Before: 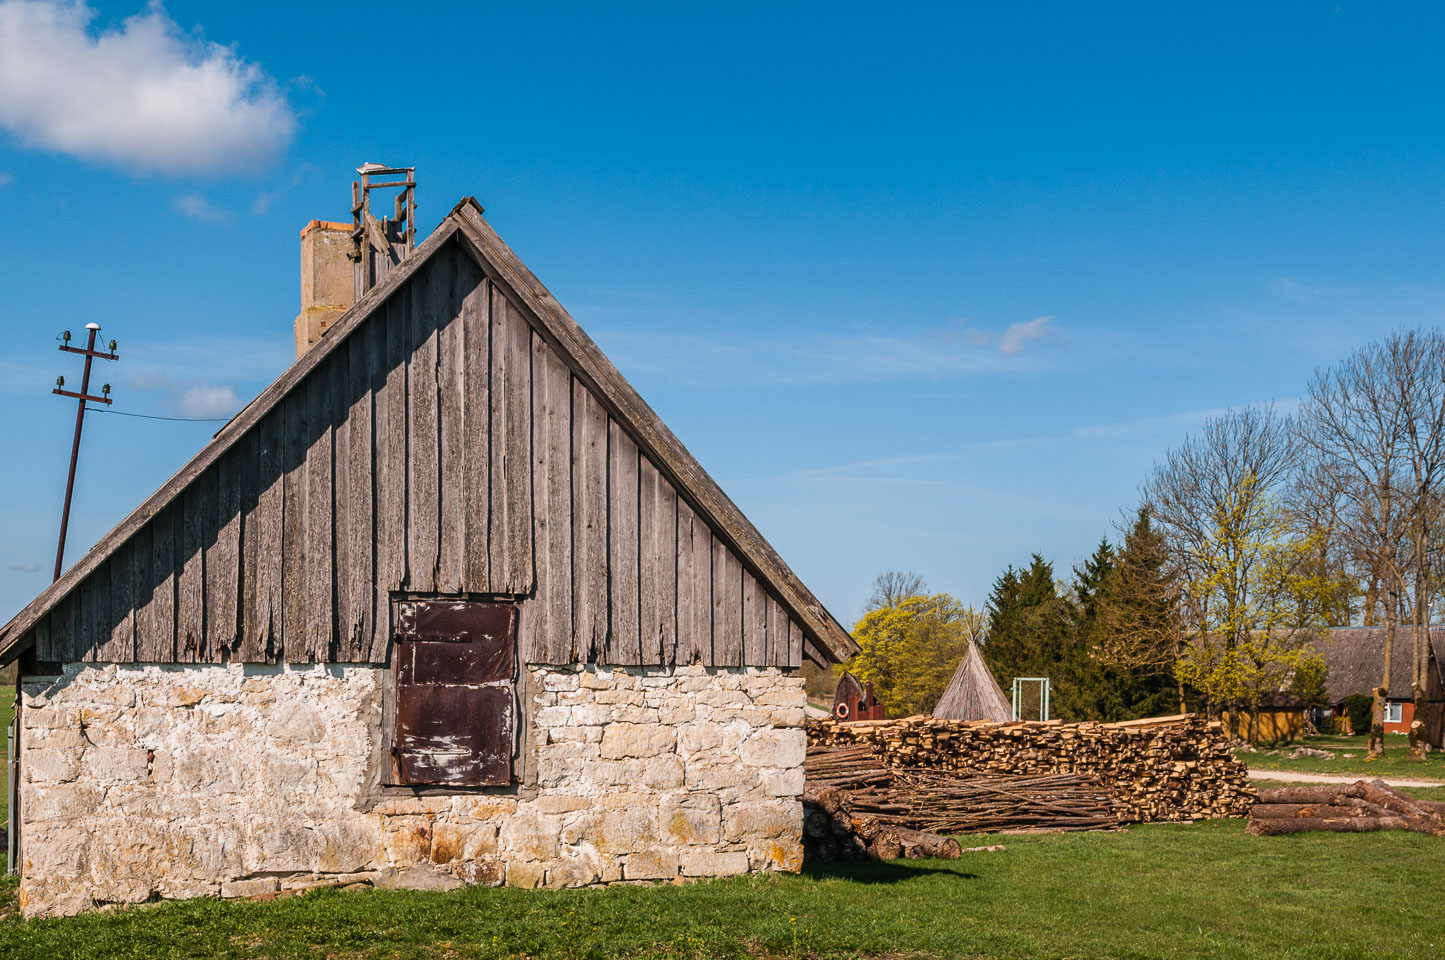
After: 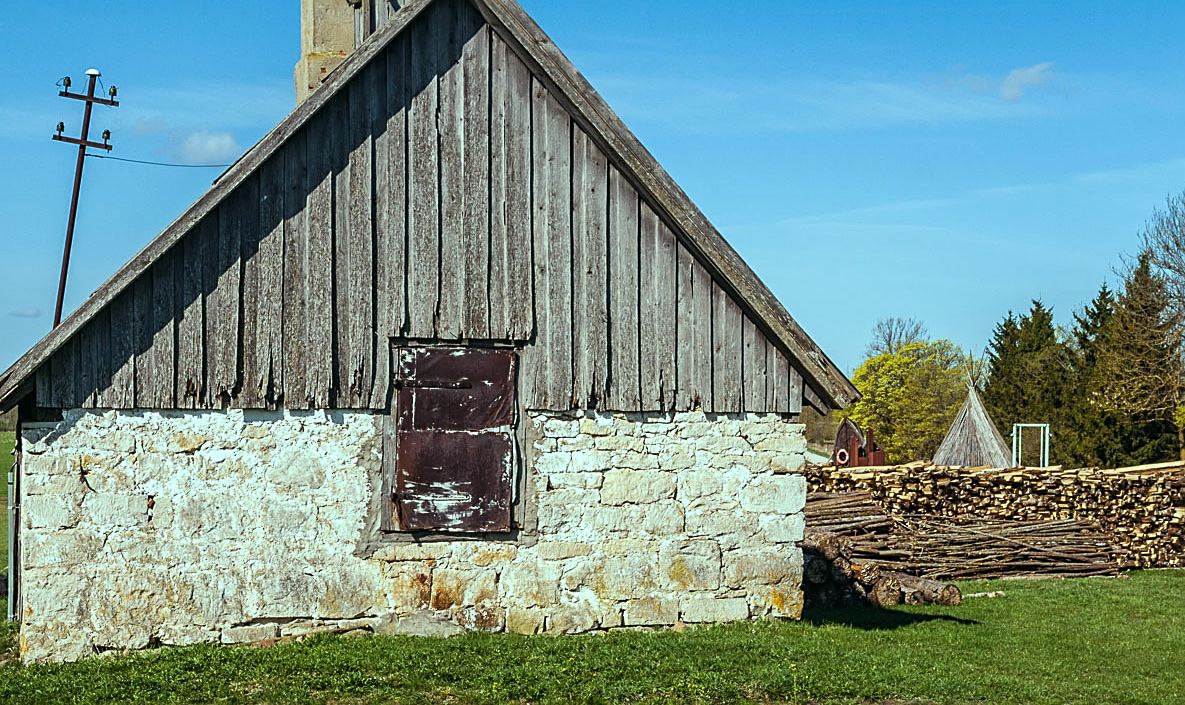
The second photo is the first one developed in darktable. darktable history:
crop: top 26.531%, right 17.959%
white balance: emerald 1
sharpen: on, module defaults
color balance: mode lift, gamma, gain (sRGB), lift [0.997, 0.979, 1.021, 1.011], gamma [1, 1.084, 0.916, 0.998], gain [1, 0.87, 1.13, 1.101], contrast 4.55%, contrast fulcrum 38.24%, output saturation 104.09%
